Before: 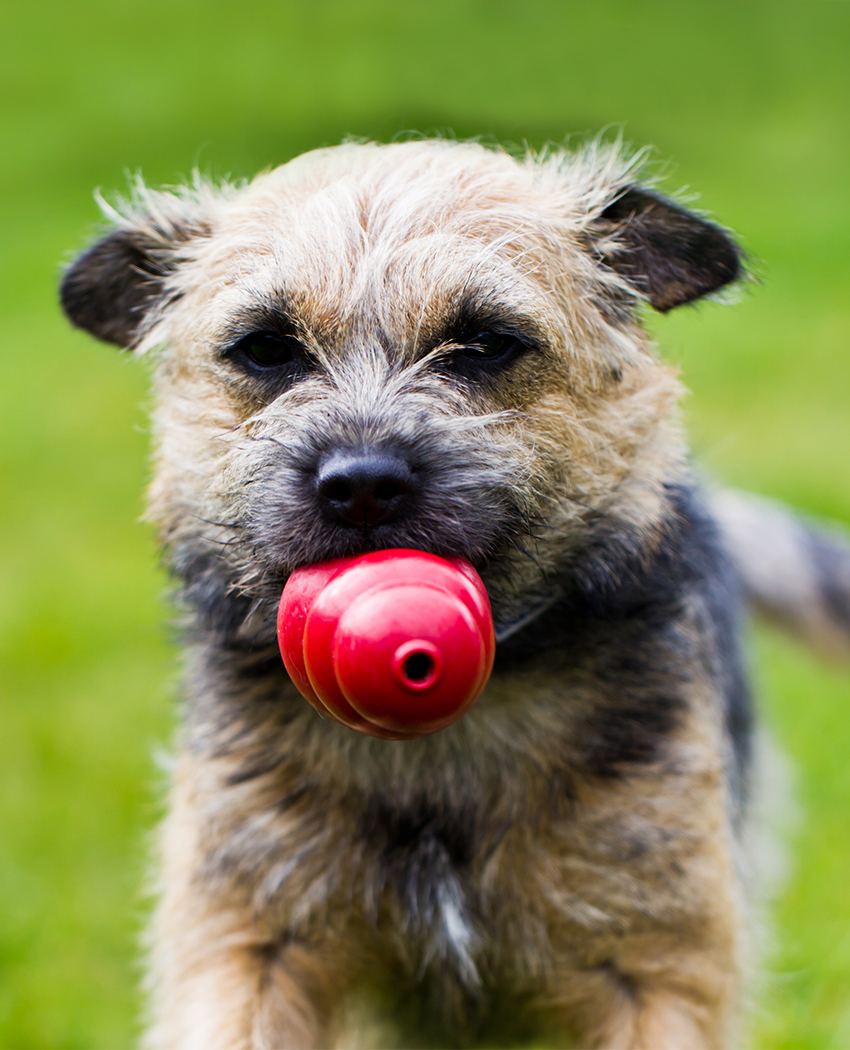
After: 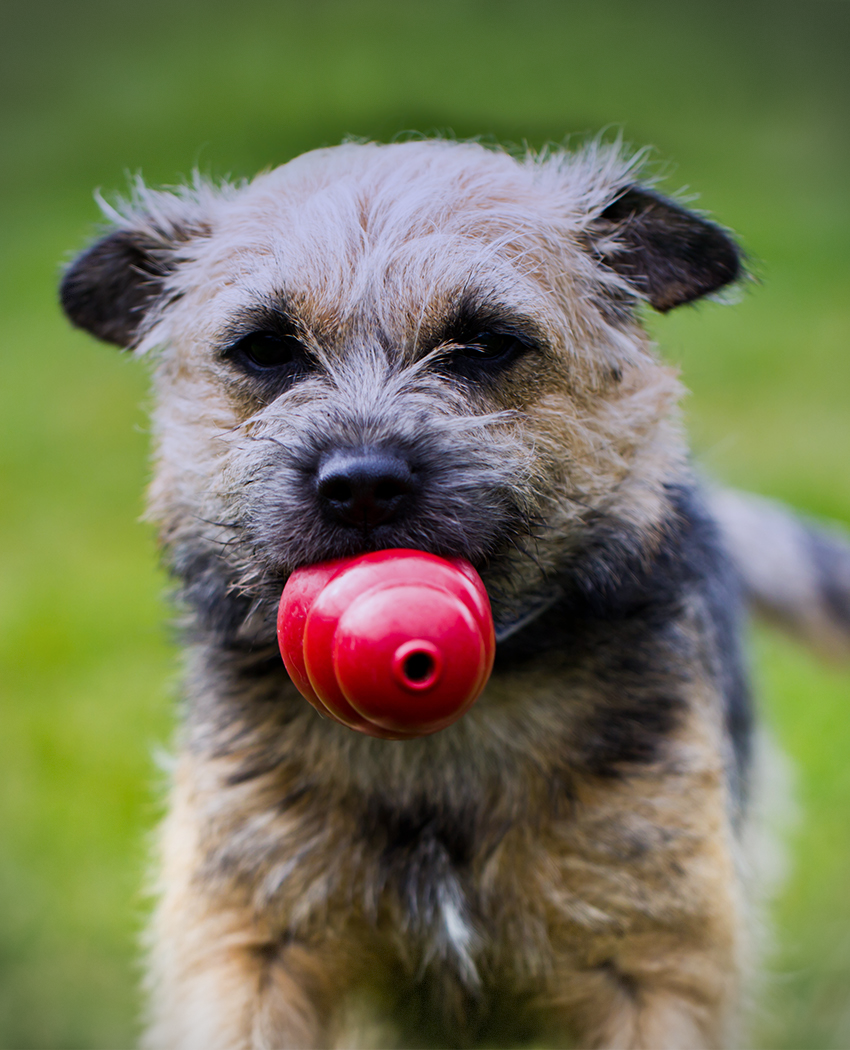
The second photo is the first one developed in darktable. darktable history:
graduated density: hue 238.83°, saturation 50%
vignetting: dithering 8-bit output, unbound false
